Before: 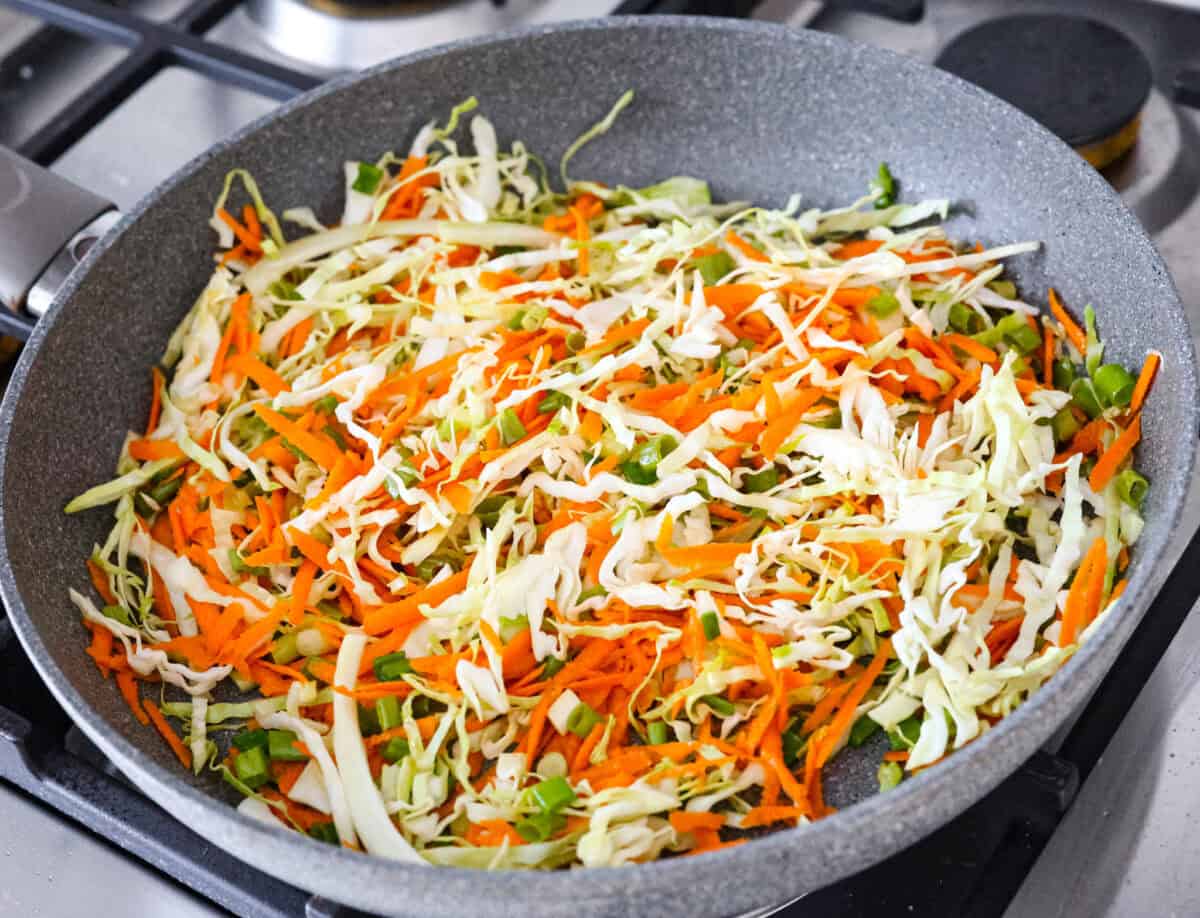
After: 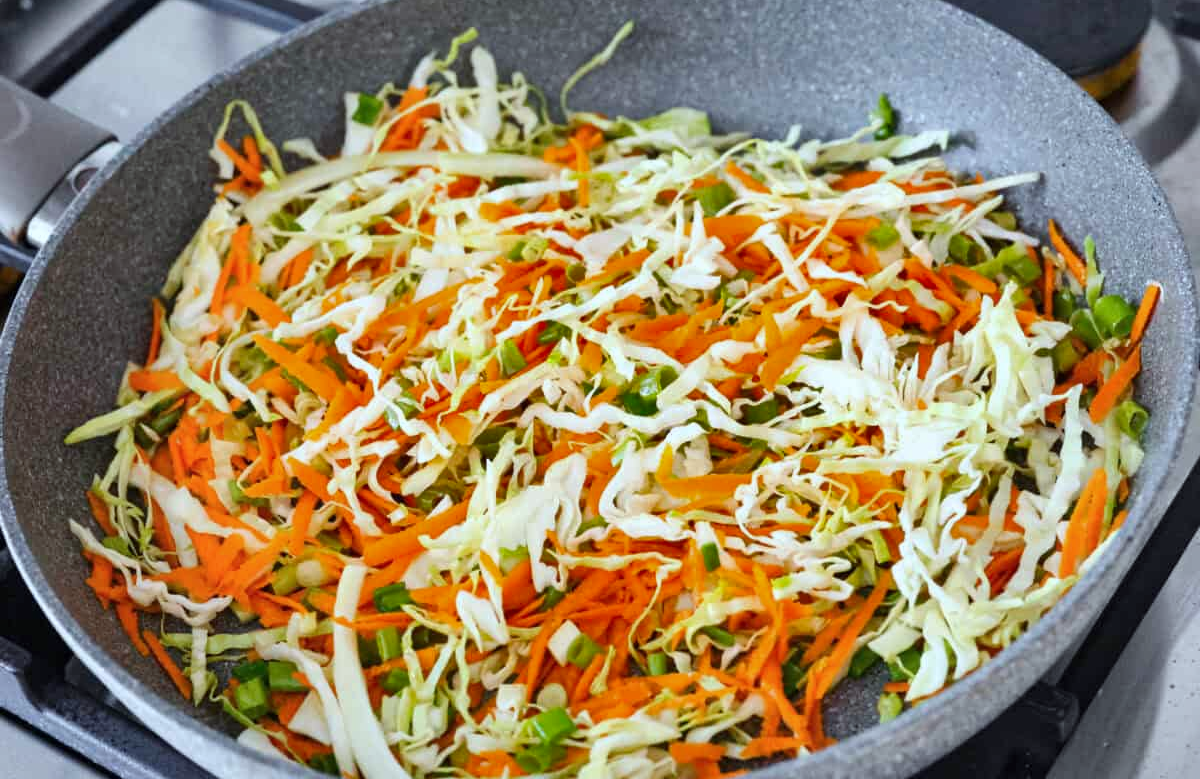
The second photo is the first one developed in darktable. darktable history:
crop: top 7.562%, bottom 7.483%
shadows and highlights: shadows 43.84, white point adjustment -1.49, soften with gaussian
color calibration: illuminant as shot in camera, x 0.359, y 0.362, temperature 4585.29 K
base curve: curves: ch0 [(0, 0) (0.283, 0.295) (1, 1)], preserve colors none
